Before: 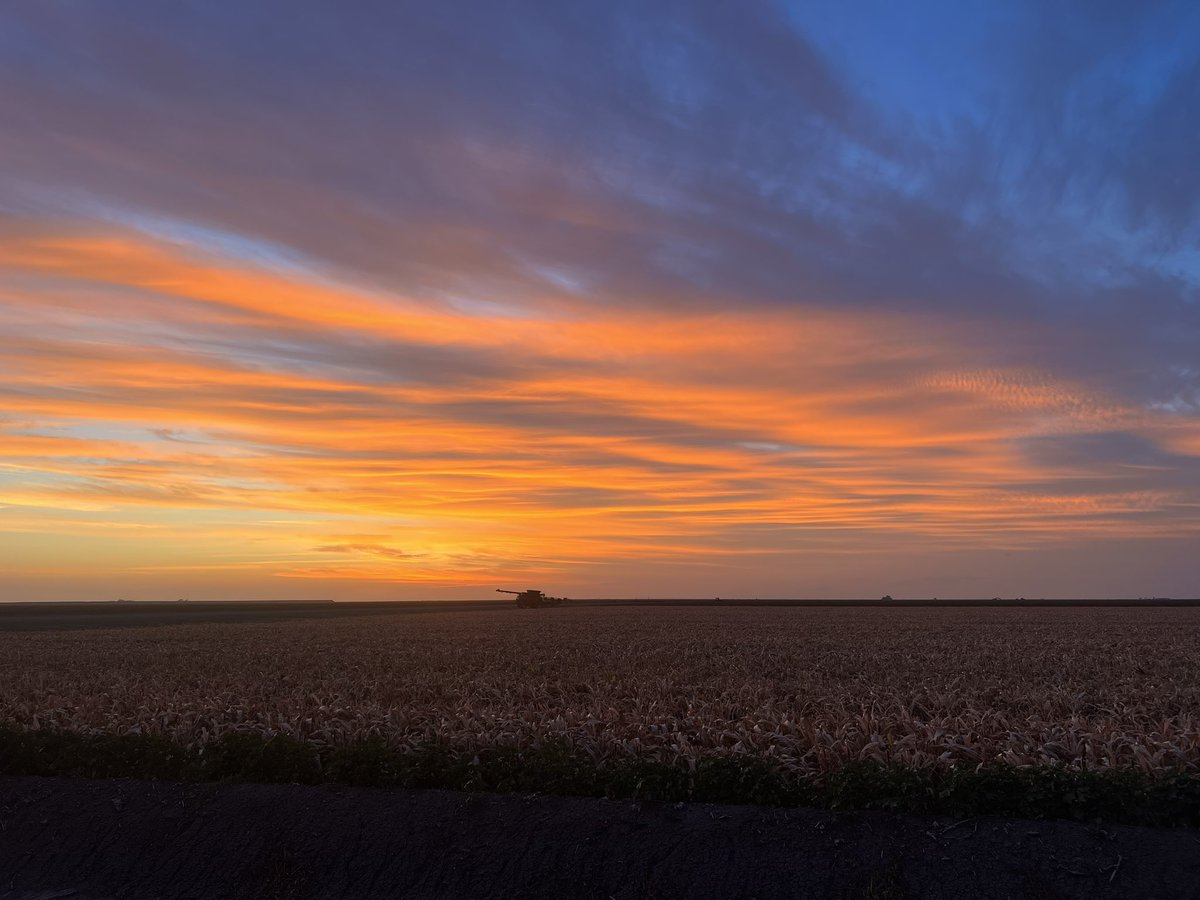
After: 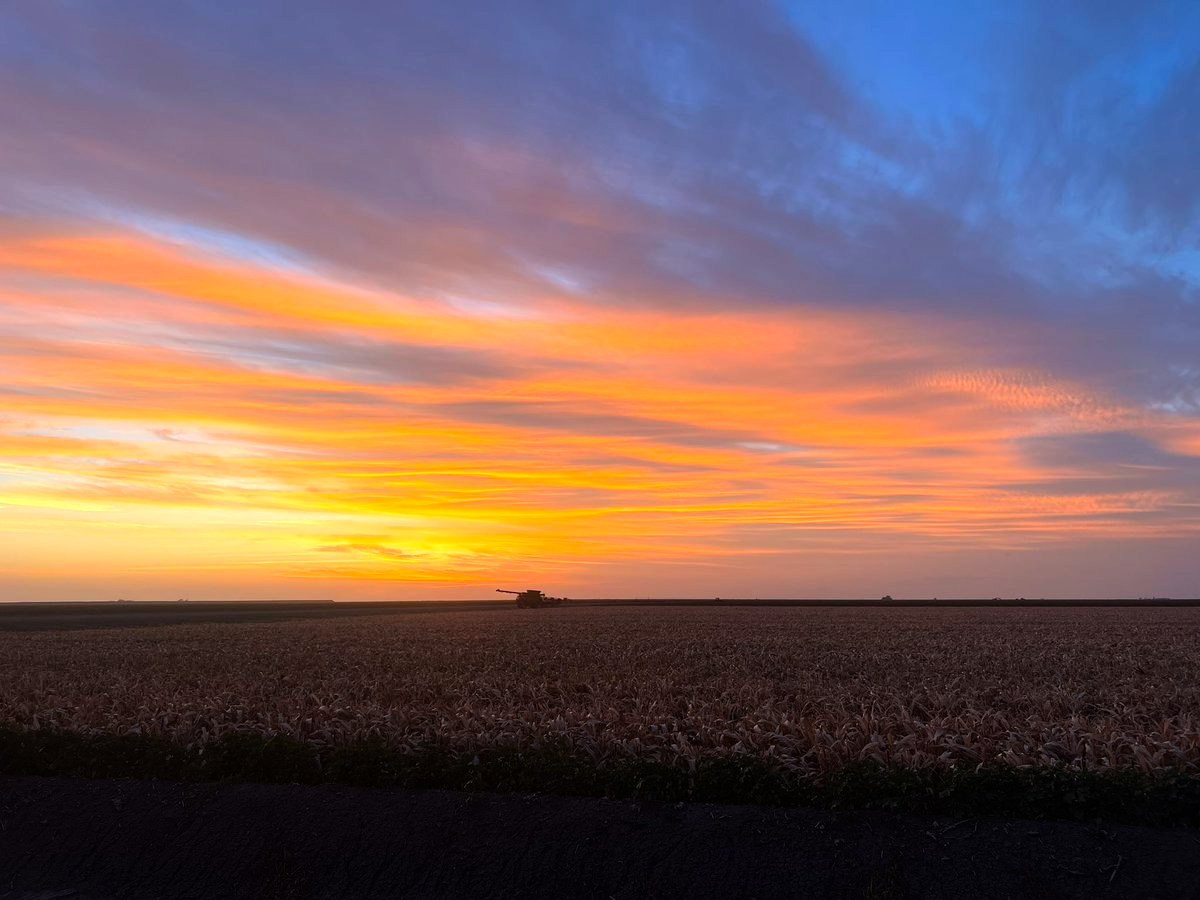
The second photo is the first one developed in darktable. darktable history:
tone equalizer: -8 EV -0.79 EV, -7 EV -0.715 EV, -6 EV -0.562 EV, -5 EV -0.389 EV, -3 EV 0.382 EV, -2 EV 0.6 EV, -1 EV 0.683 EV, +0 EV 0.722 EV
